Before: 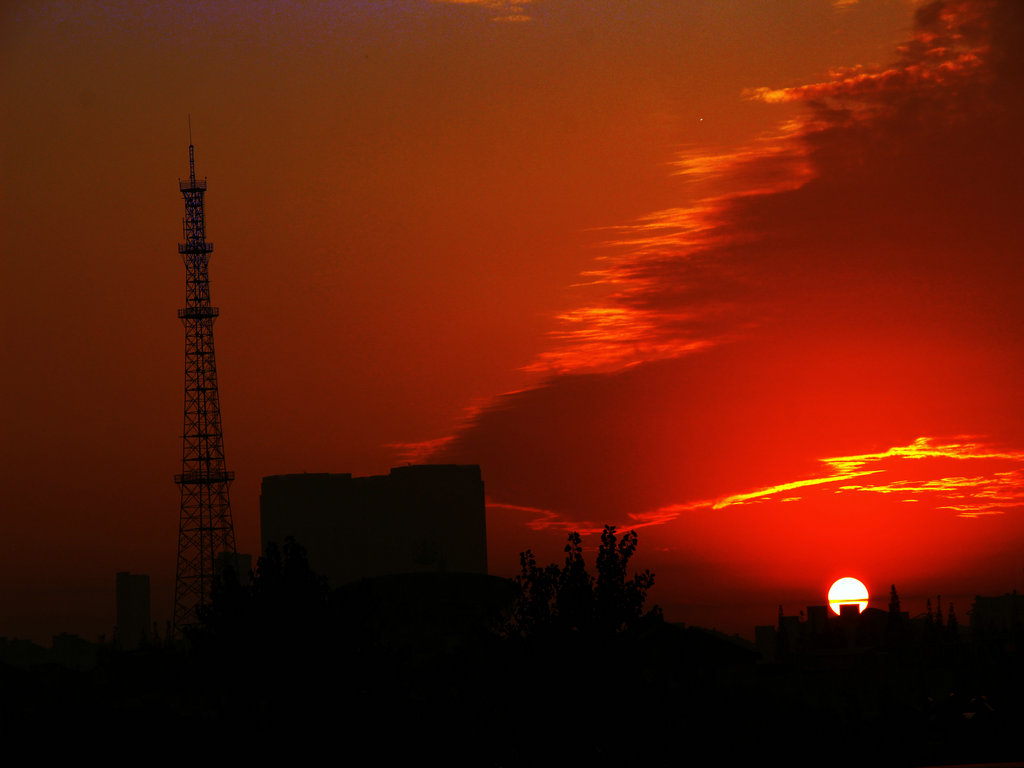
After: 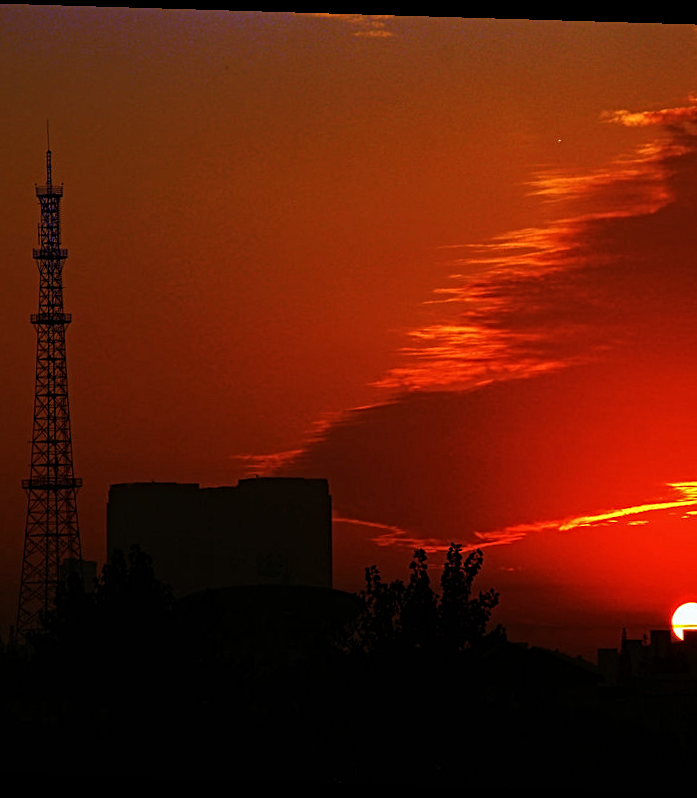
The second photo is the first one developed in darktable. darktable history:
rotate and perspective: rotation 1.72°, automatic cropping off
exposure: exposure -0.041 EV, compensate highlight preservation false
contrast equalizer: y [[0.5, 0.5, 0.5, 0.539, 0.64, 0.611], [0.5 ×6], [0.5 ×6], [0 ×6], [0 ×6]]
crop: left 15.419%, right 17.914%
